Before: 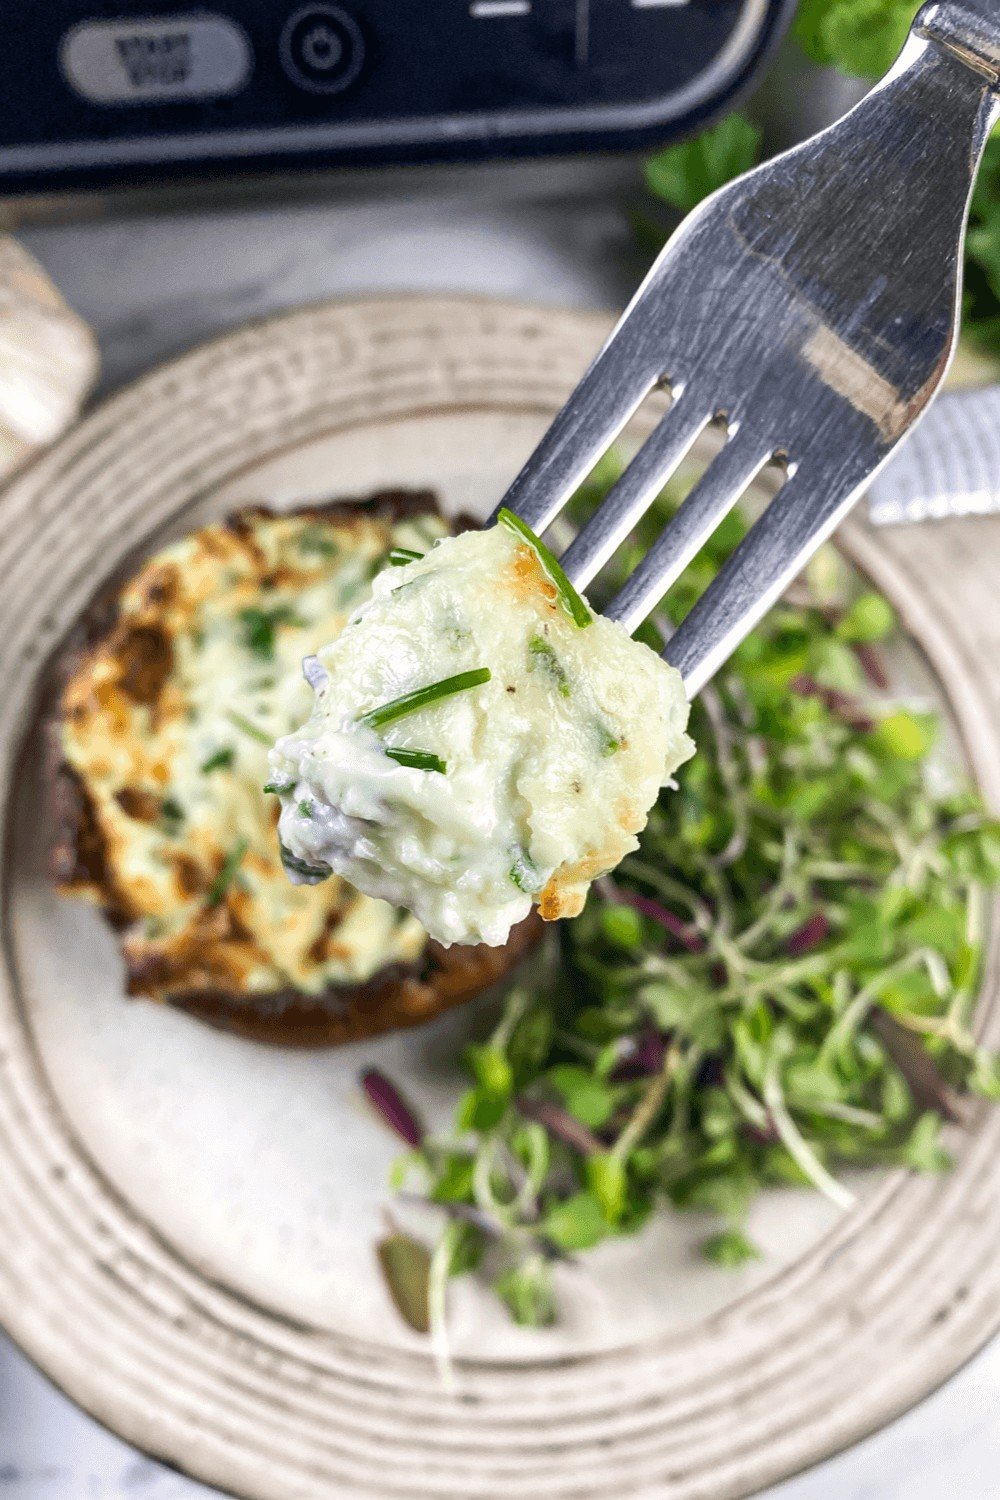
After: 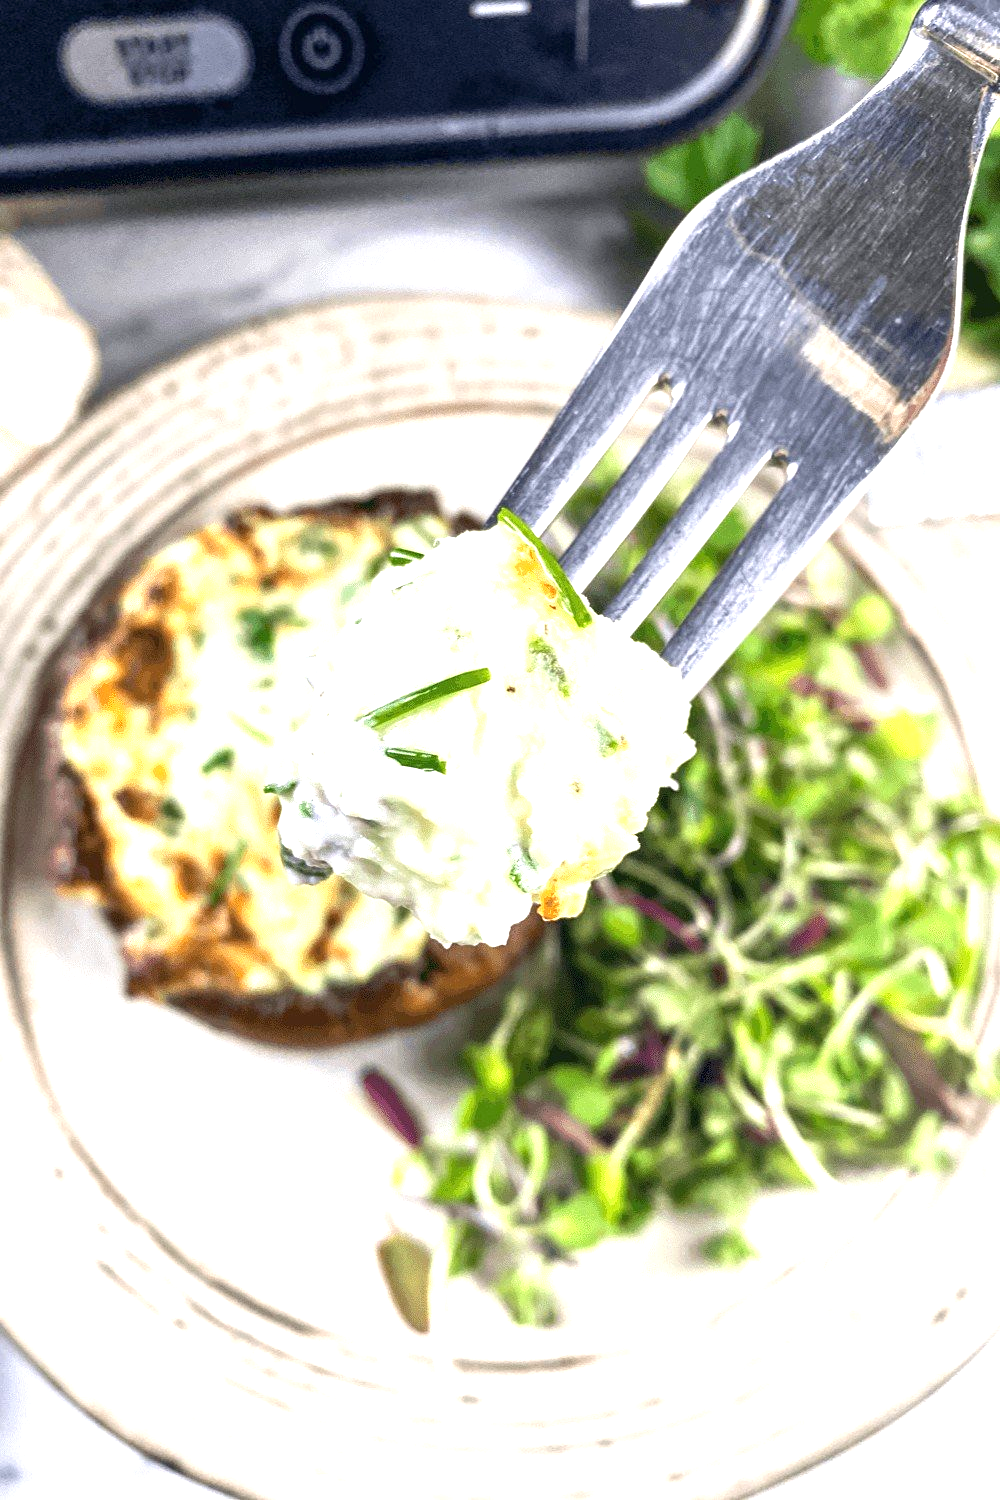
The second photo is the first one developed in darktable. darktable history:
local contrast: highlights 100%, shadows 100%, detail 120%, midtone range 0.2
exposure: black level correction 0, exposure 1.1 EV, compensate highlight preservation false
